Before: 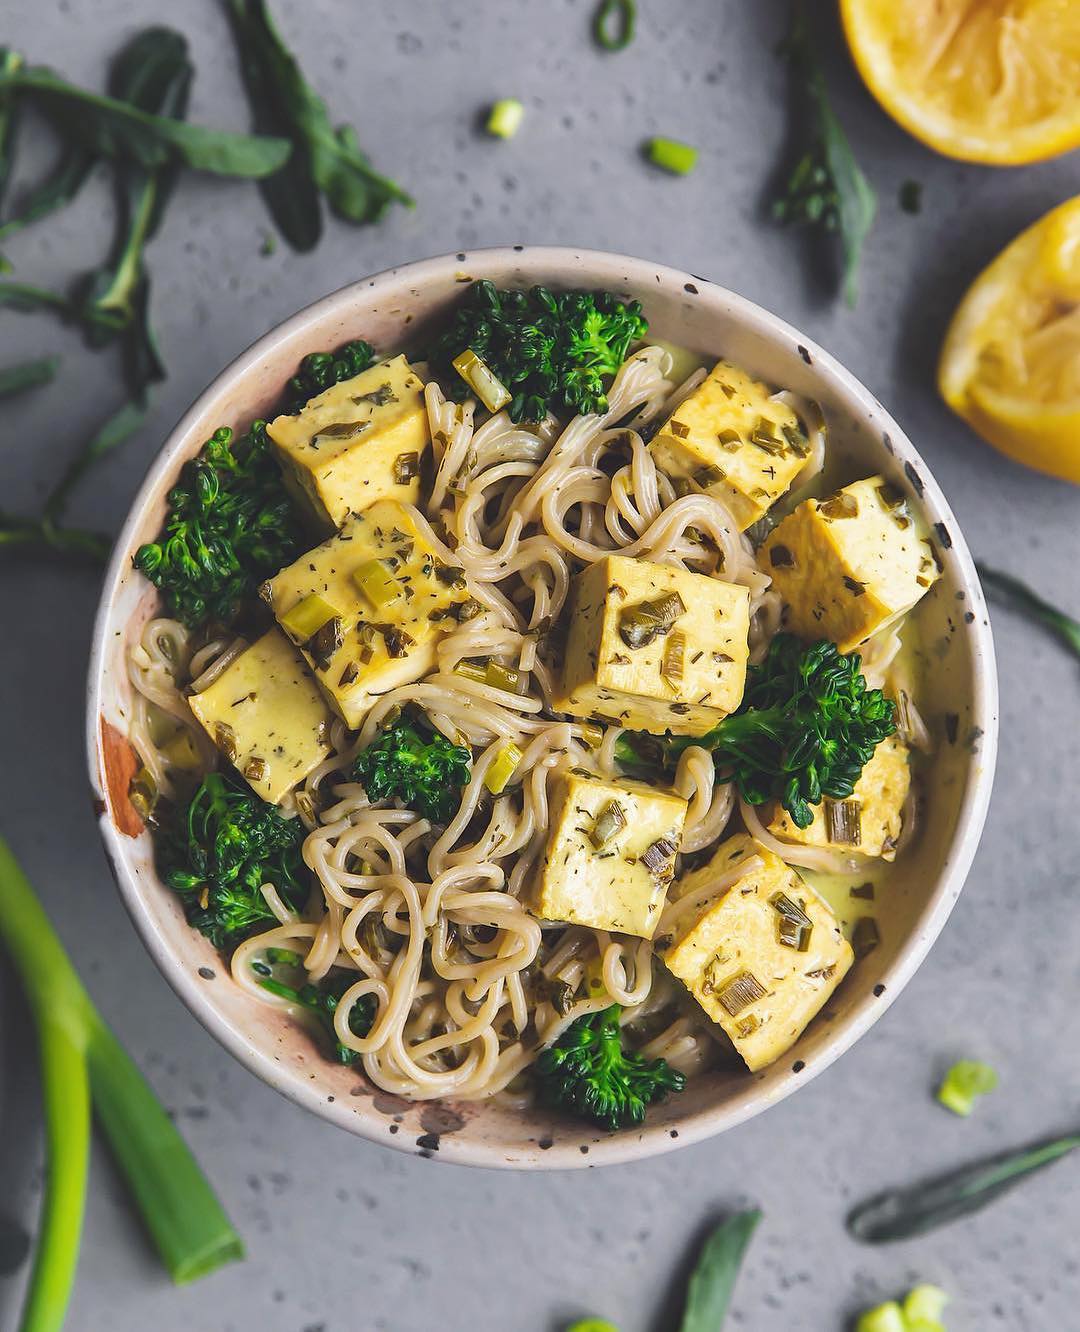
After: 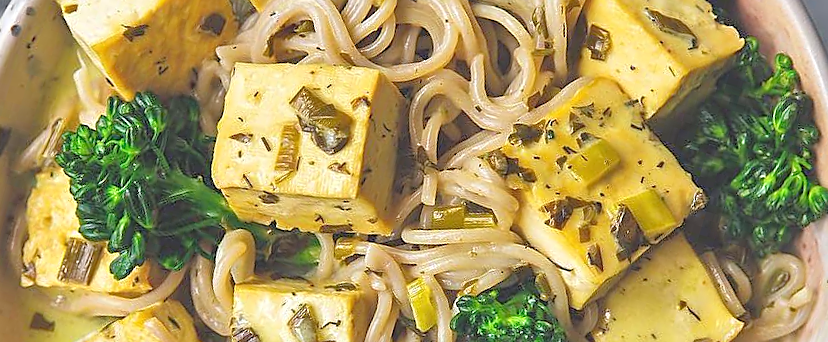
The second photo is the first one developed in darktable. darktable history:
crop and rotate: angle 16.12°, top 30.835%, bottom 35.653%
tone equalizer: -7 EV 0.15 EV, -6 EV 0.6 EV, -5 EV 1.15 EV, -4 EV 1.33 EV, -3 EV 1.15 EV, -2 EV 0.6 EV, -1 EV 0.15 EV, mask exposure compensation -0.5 EV
sharpen: on, module defaults
